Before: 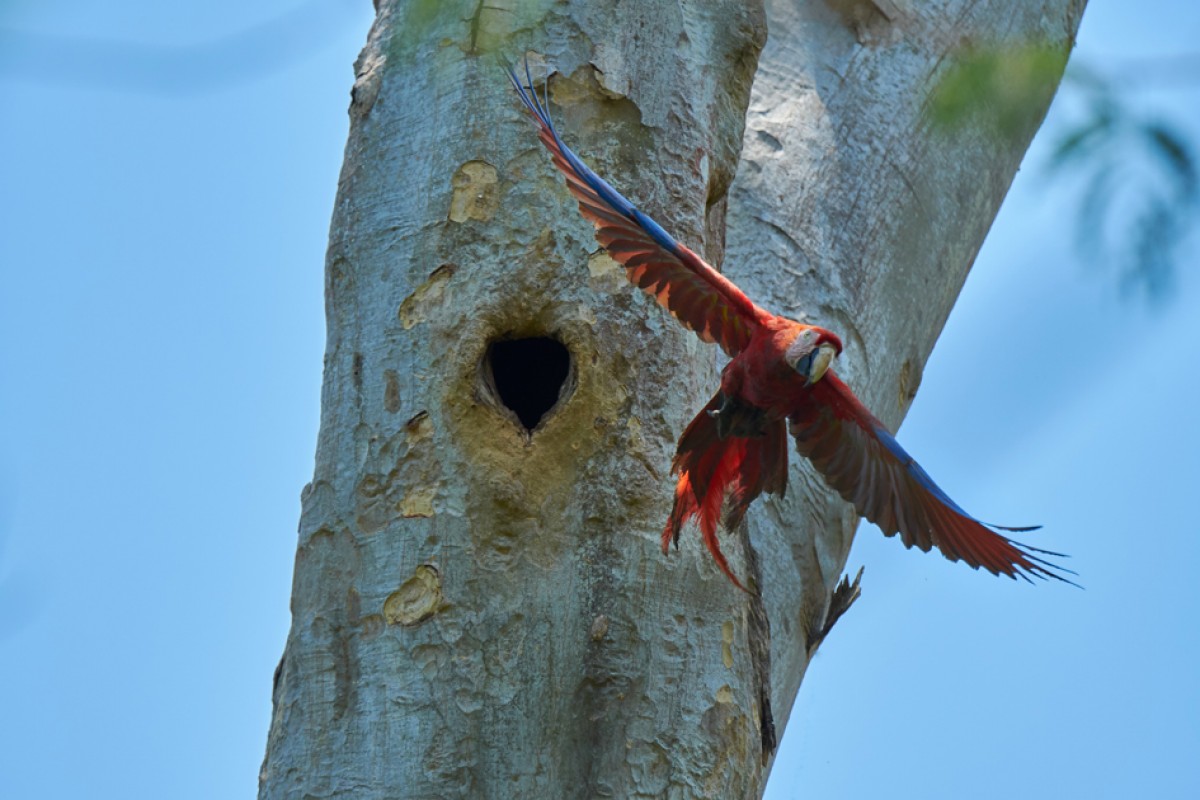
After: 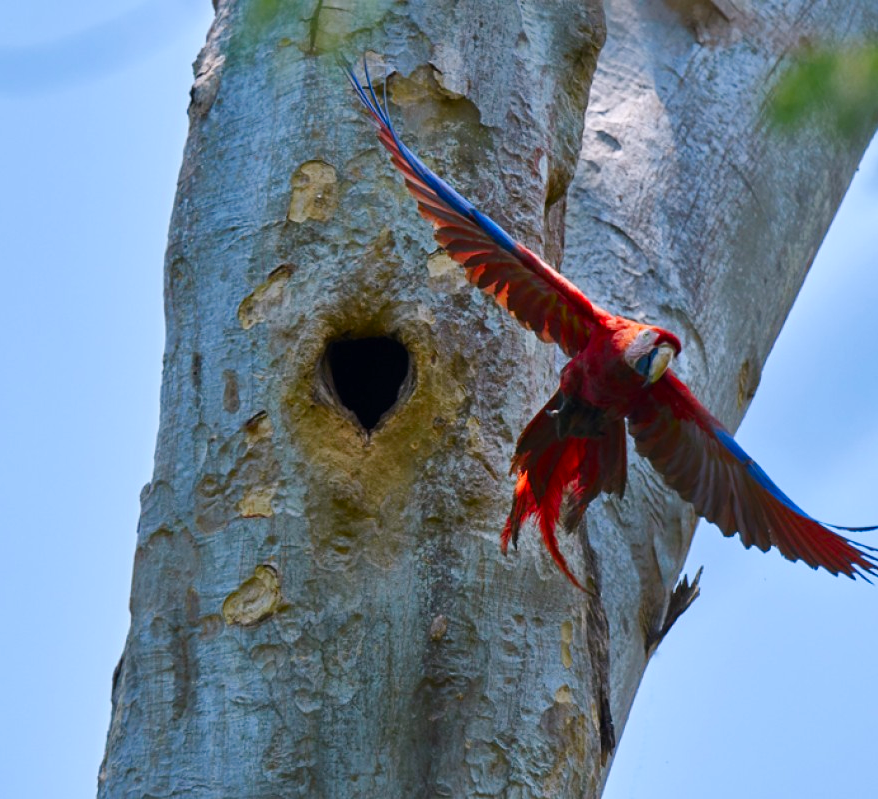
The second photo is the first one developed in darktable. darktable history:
crop: left 13.443%, right 13.31%
color balance rgb: perceptual saturation grading › global saturation 20%, perceptual saturation grading › highlights -25%, perceptual saturation grading › shadows 50%, global vibrance -25%
white balance: red 1.05, blue 1.072
tone curve: curves: ch0 [(0, 0) (0.08, 0.06) (0.17, 0.14) (0.5, 0.5) (0.83, 0.86) (0.92, 0.94) (1, 1)], preserve colors none
